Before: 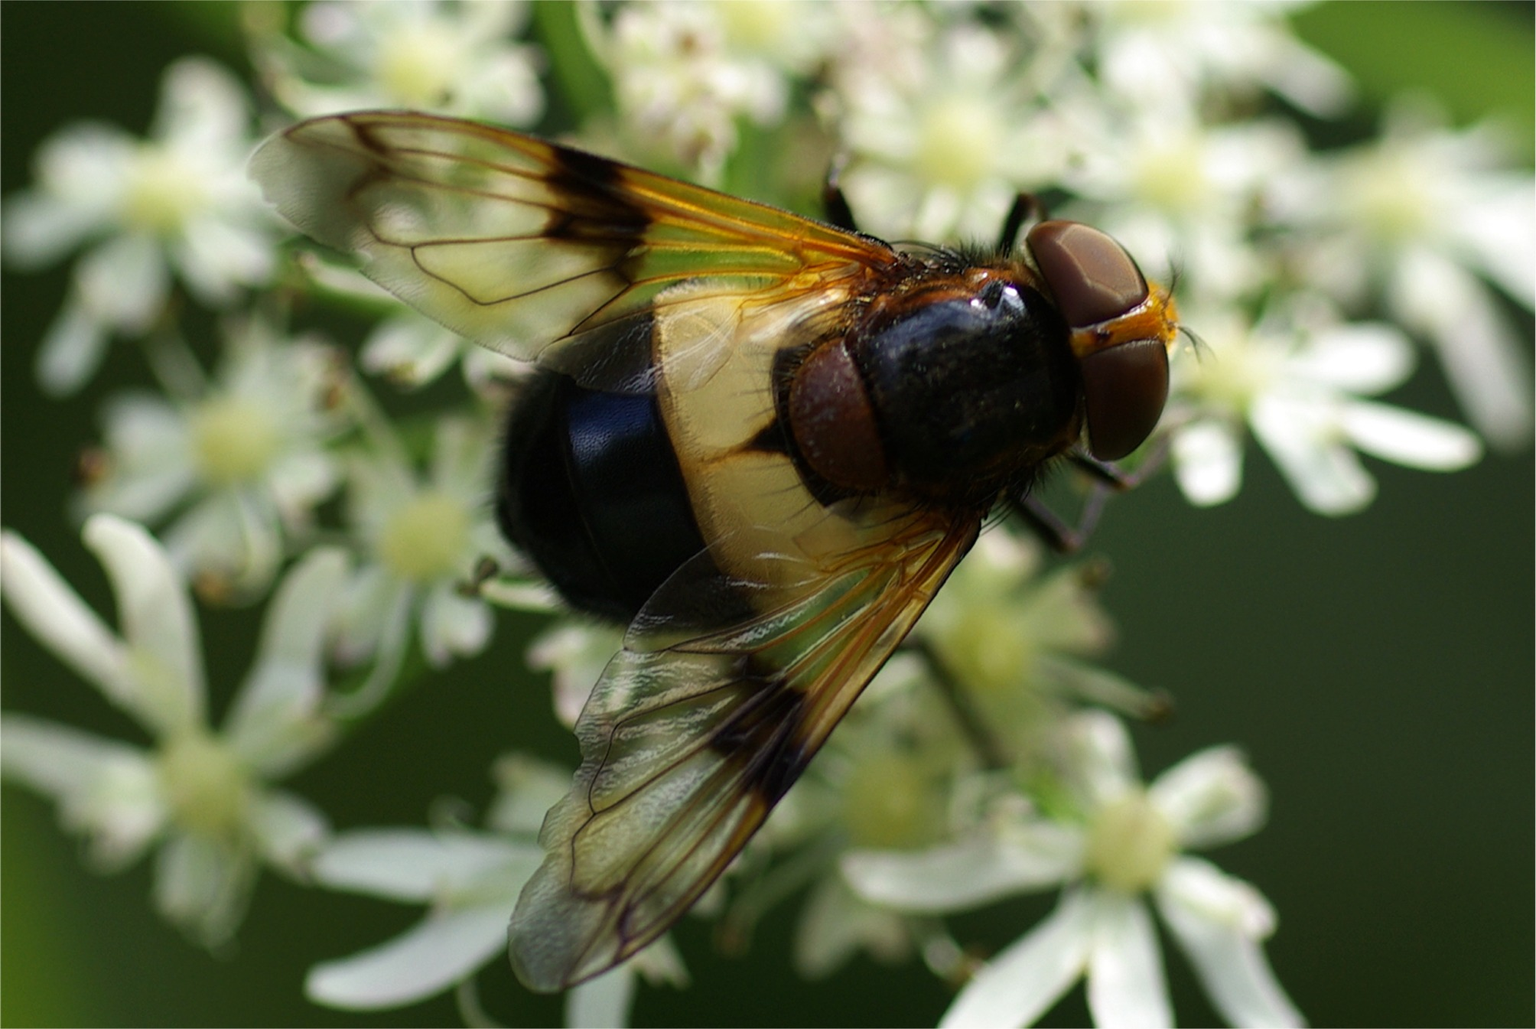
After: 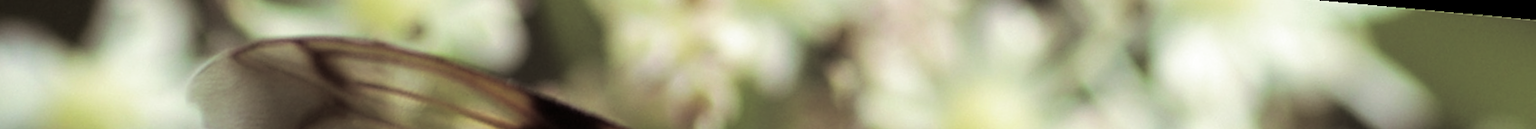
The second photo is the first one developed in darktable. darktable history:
rotate and perspective: rotation 5.12°, automatic cropping off
crop and rotate: left 9.644%, top 9.491%, right 6.021%, bottom 80.509%
split-toning: shadows › saturation 0.2
